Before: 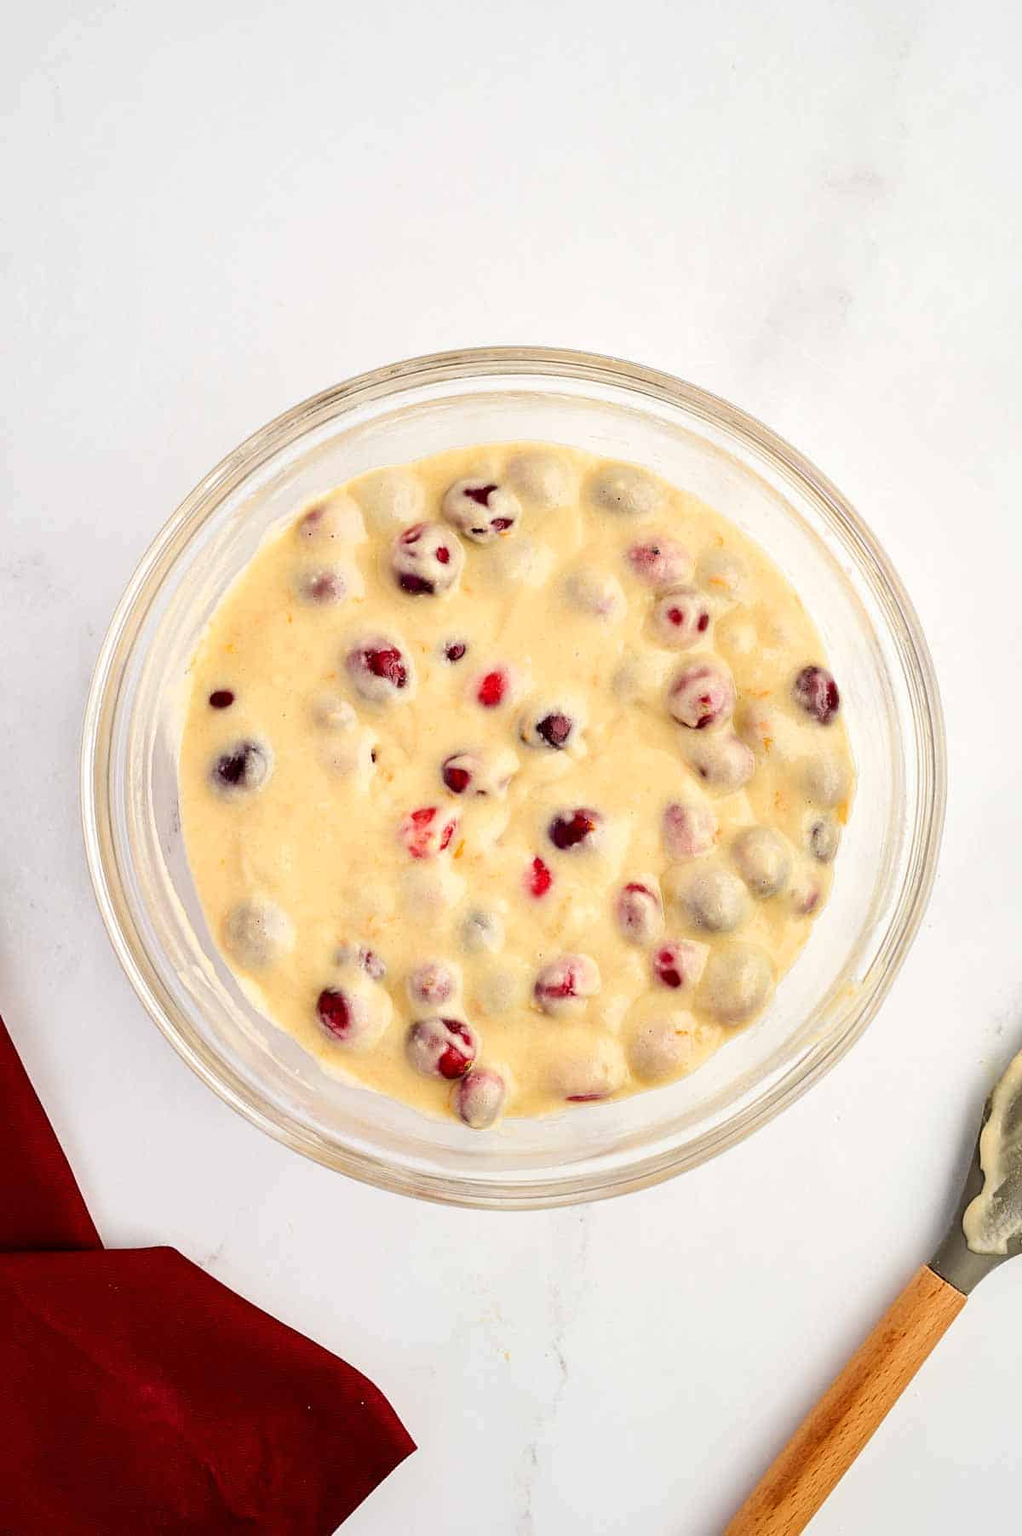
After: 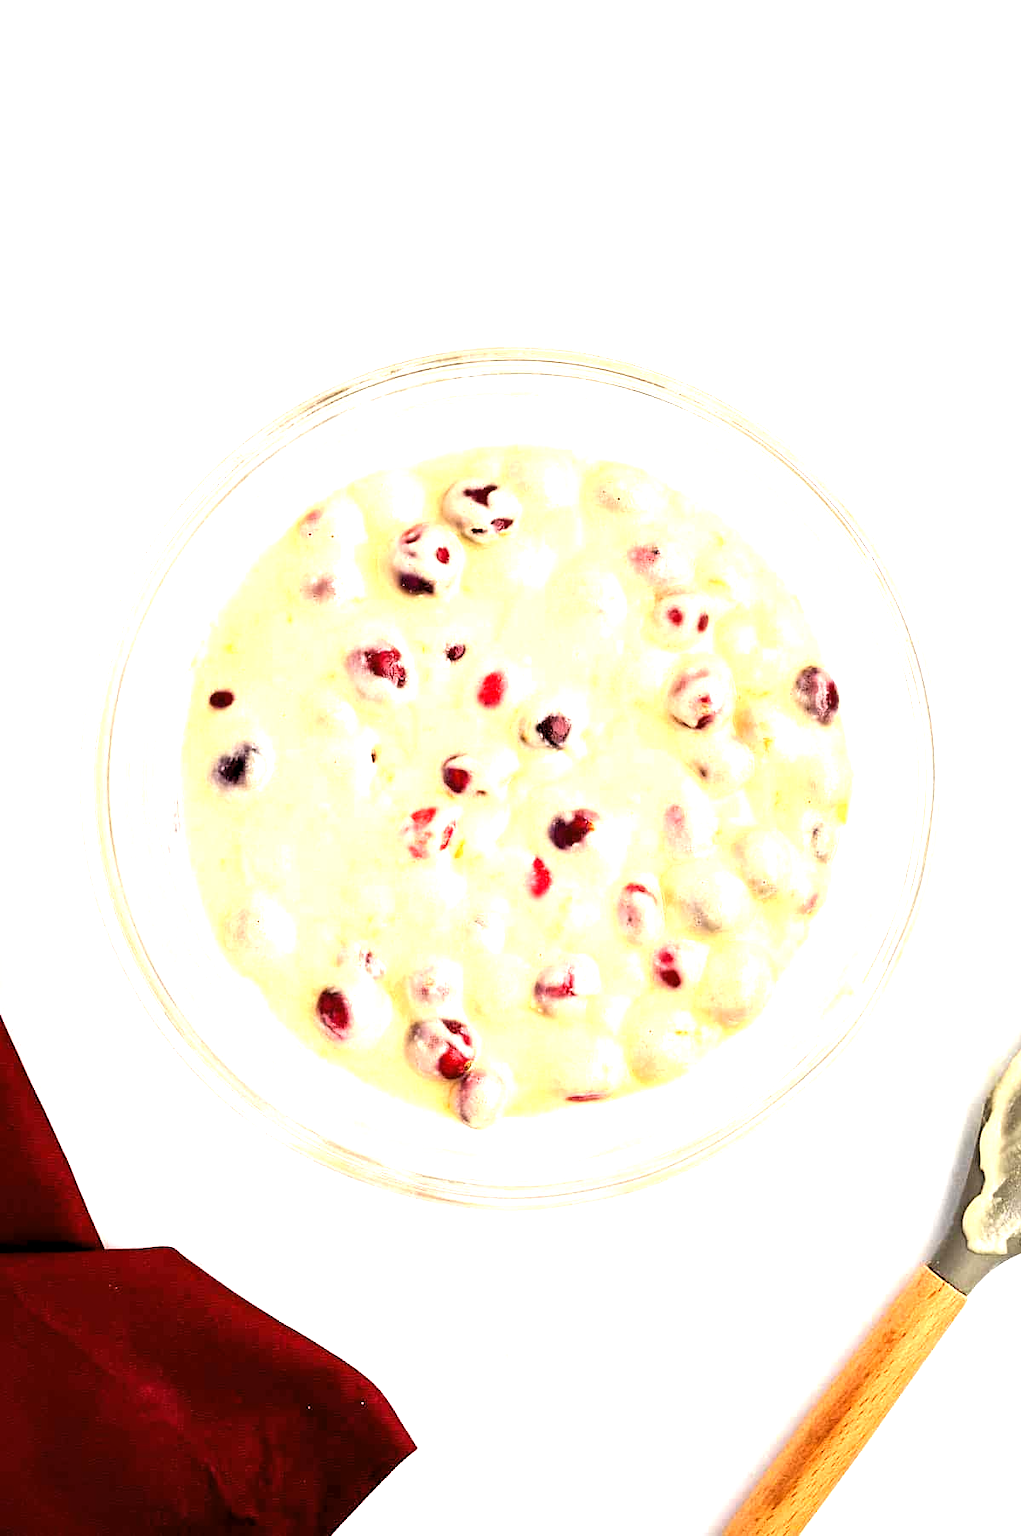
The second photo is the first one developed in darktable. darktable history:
tone equalizer: -8 EV -1.06 EV, -7 EV -1.02 EV, -6 EV -0.893 EV, -5 EV -0.547 EV, -3 EV 0.574 EV, -2 EV 0.853 EV, -1 EV 0.992 EV, +0 EV 1.06 EV
levels: levels [0.031, 0.5, 0.969]
